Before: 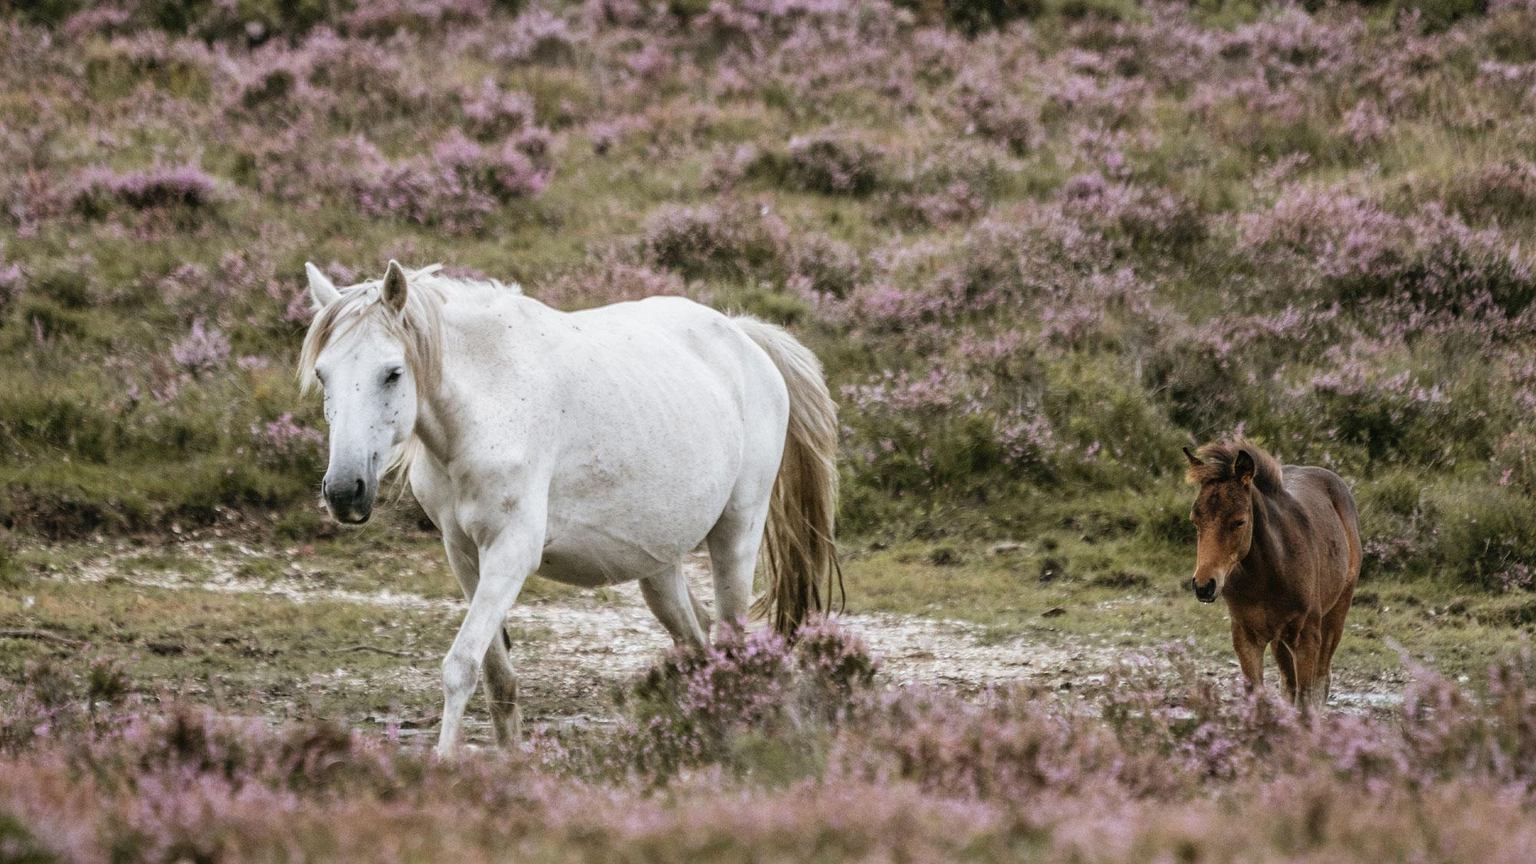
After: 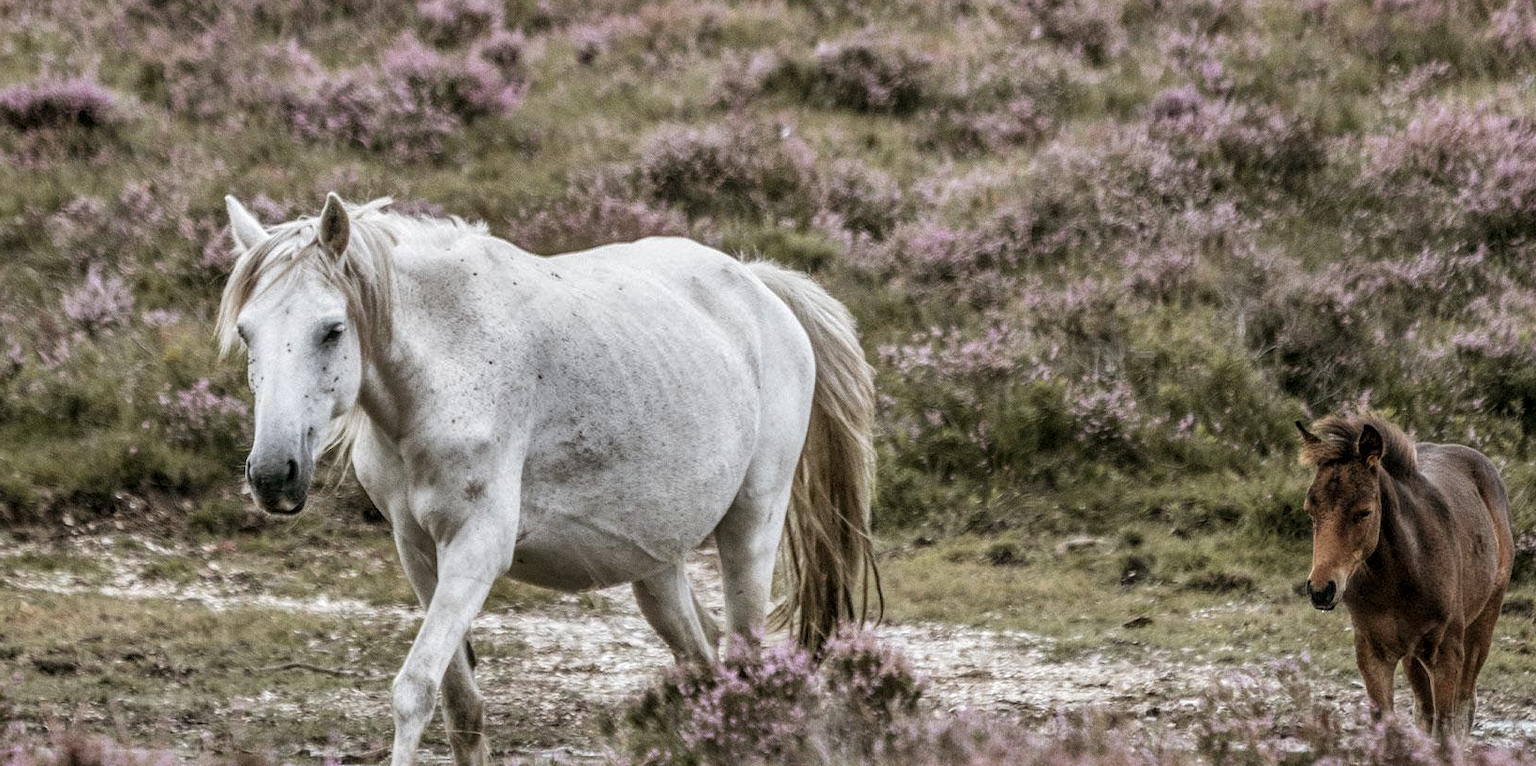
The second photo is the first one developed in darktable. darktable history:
crop: left 7.856%, top 11.836%, right 10.12%, bottom 15.387%
contrast brightness saturation: saturation -0.17
shadows and highlights: shadows 20.91, highlights -82.73, soften with gaussian
local contrast: on, module defaults
